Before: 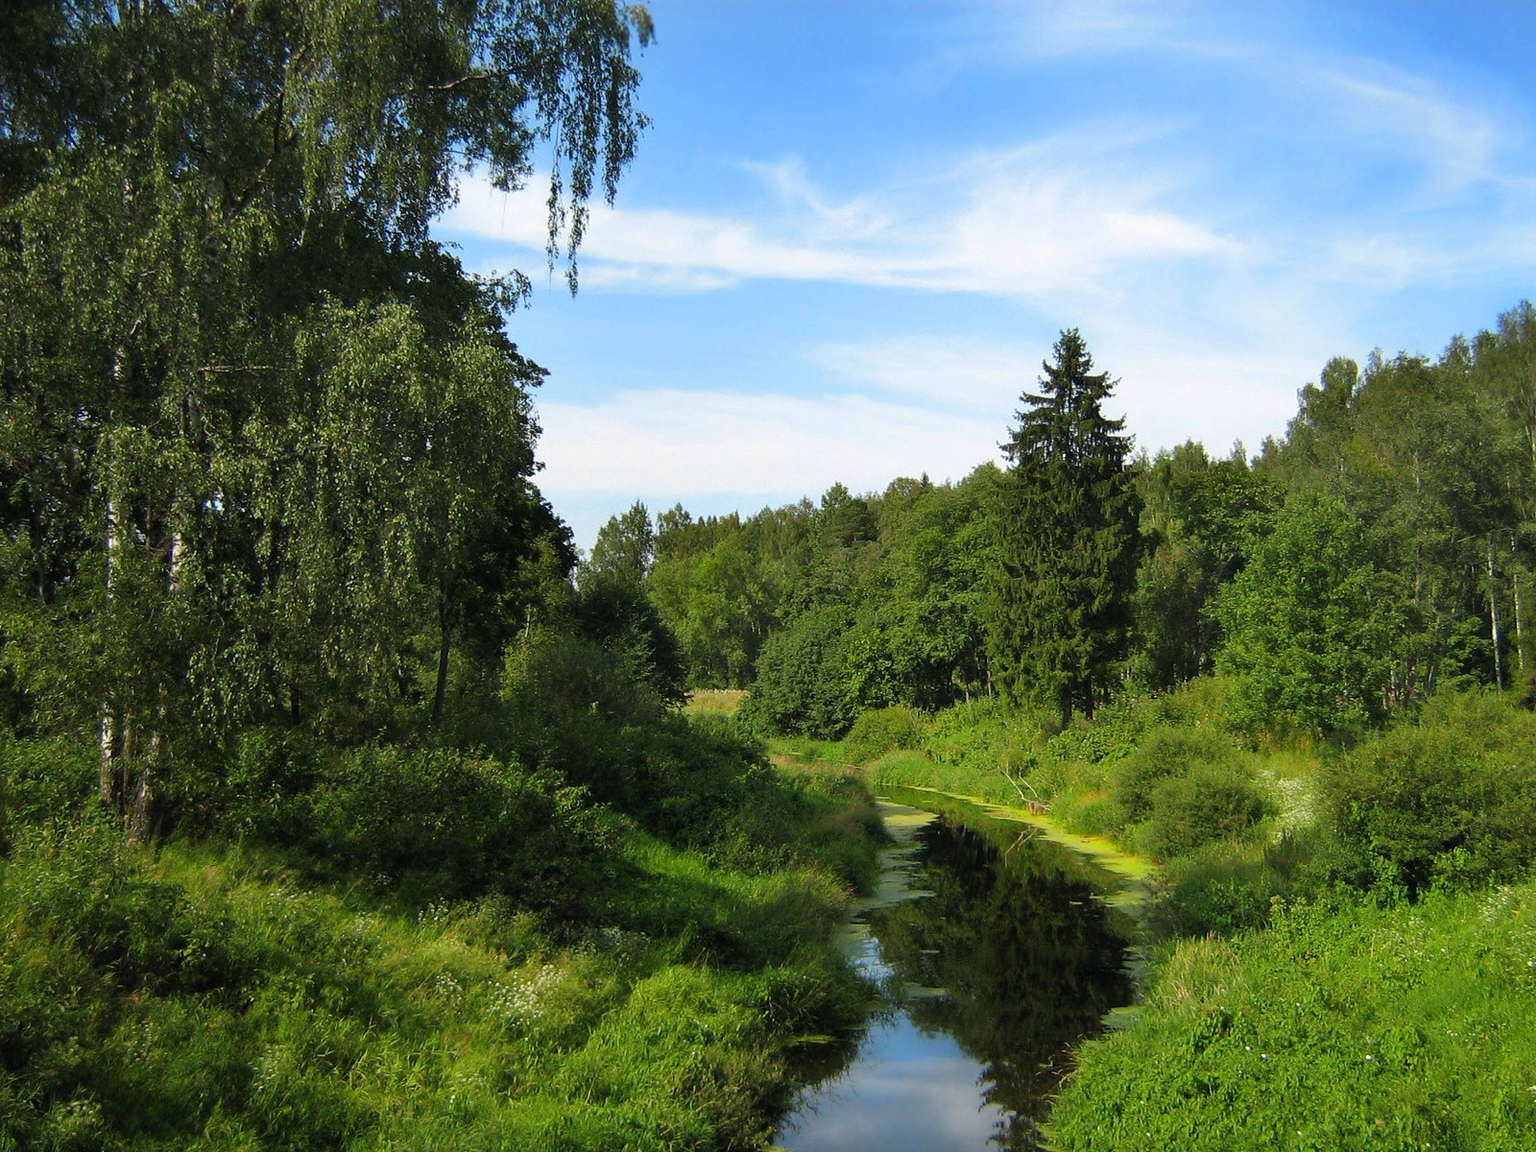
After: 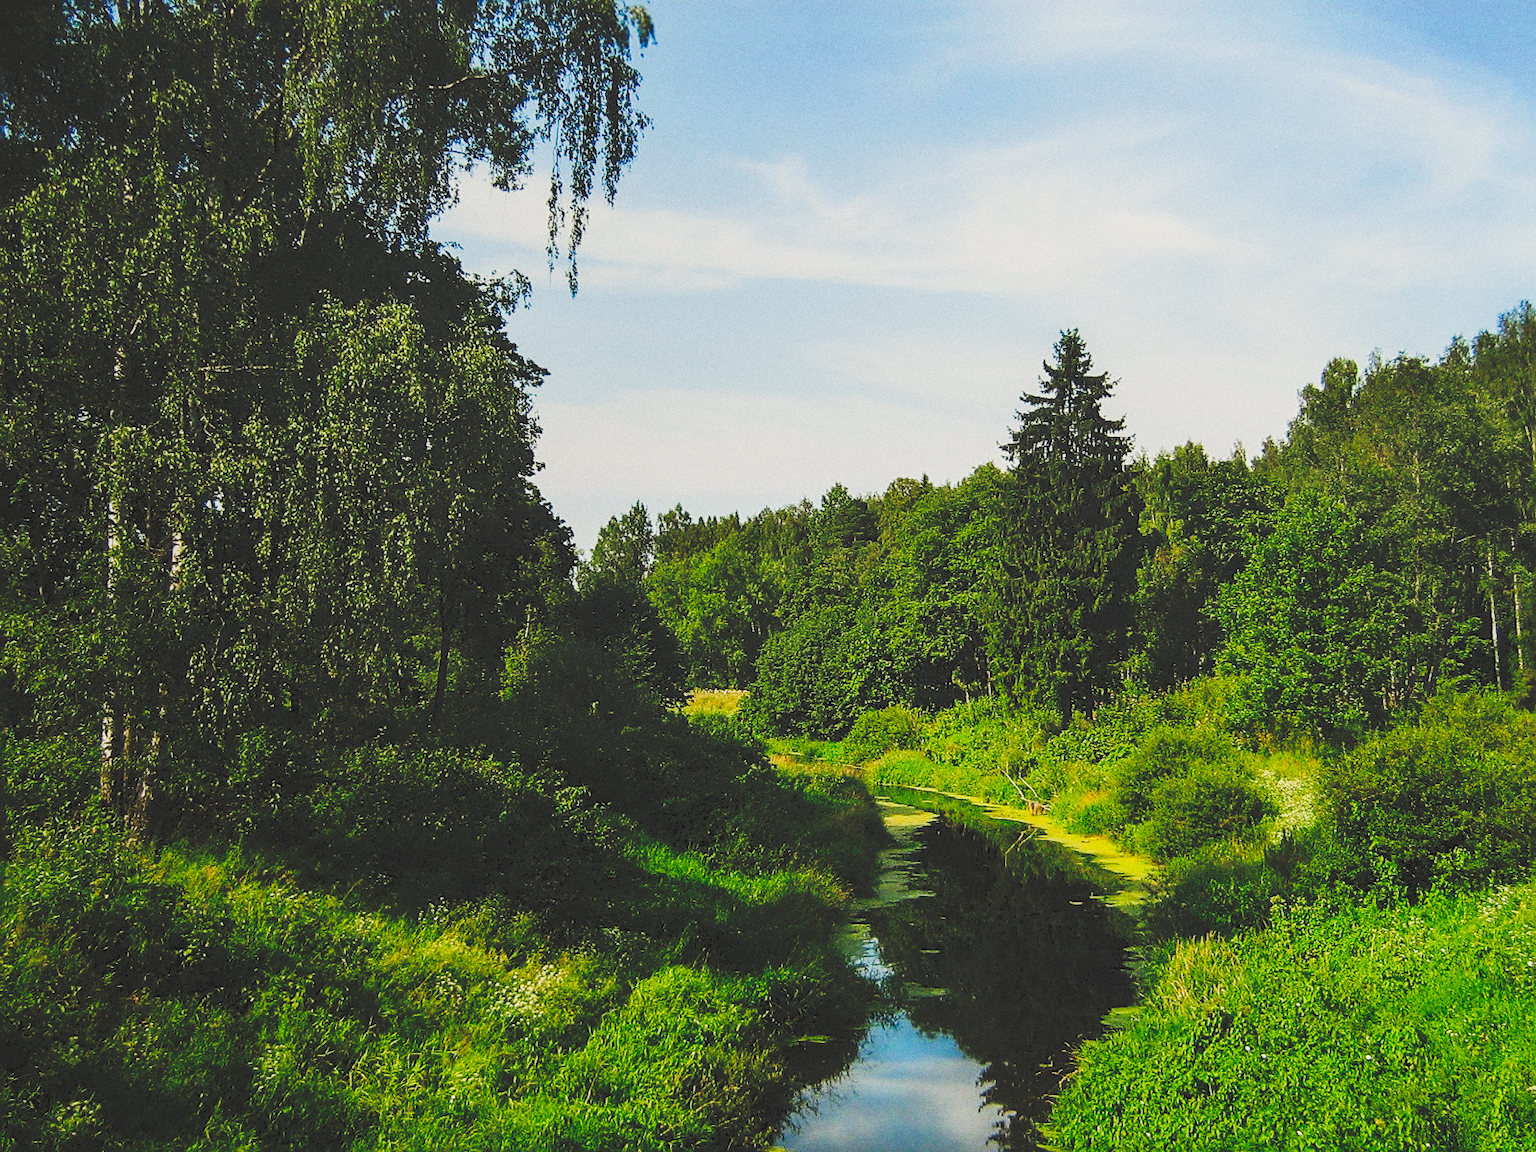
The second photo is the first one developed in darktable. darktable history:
sharpen: on, module defaults
tone curve: curves: ch0 [(0, 0) (0.003, 0.145) (0.011, 0.15) (0.025, 0.15) (0.044, 0.156) (0.069, 0.161) (0.1, 0.169) (0.136, 0.175) (0.177, 0.184) (0.224, 0.196) (0.277, 0.234) (0.335, 0.291) (0.399, 0.391) (0.468, 0.505) (0.543, 0.633) (0.623, 0.742) (0.709, 0.826) (0.801, 0.882) (0.898, 0.93) (1, 1)], preserve colors none
white balance: red 1.029, blue 0.92
rotate and perspective: automatic cropping off
exposure: black level correction 0.001, compensate highlight preservation false
local contrast: detail 110%
sigmoid: contrast 1.22, skew 0.65
grain: coarseness 0.09 ISO
